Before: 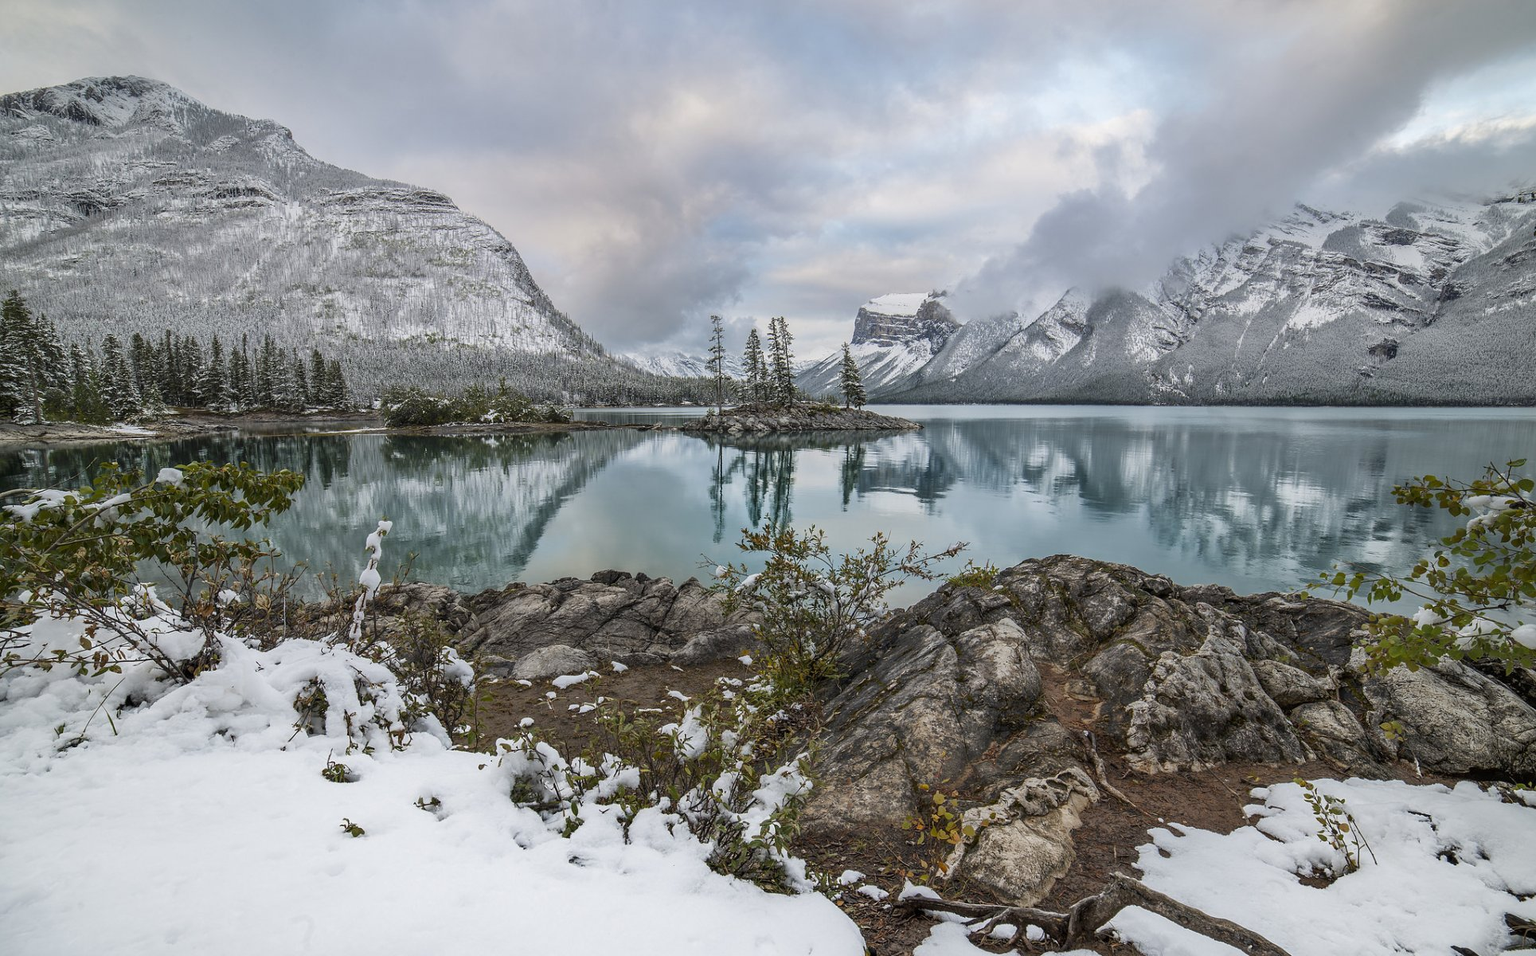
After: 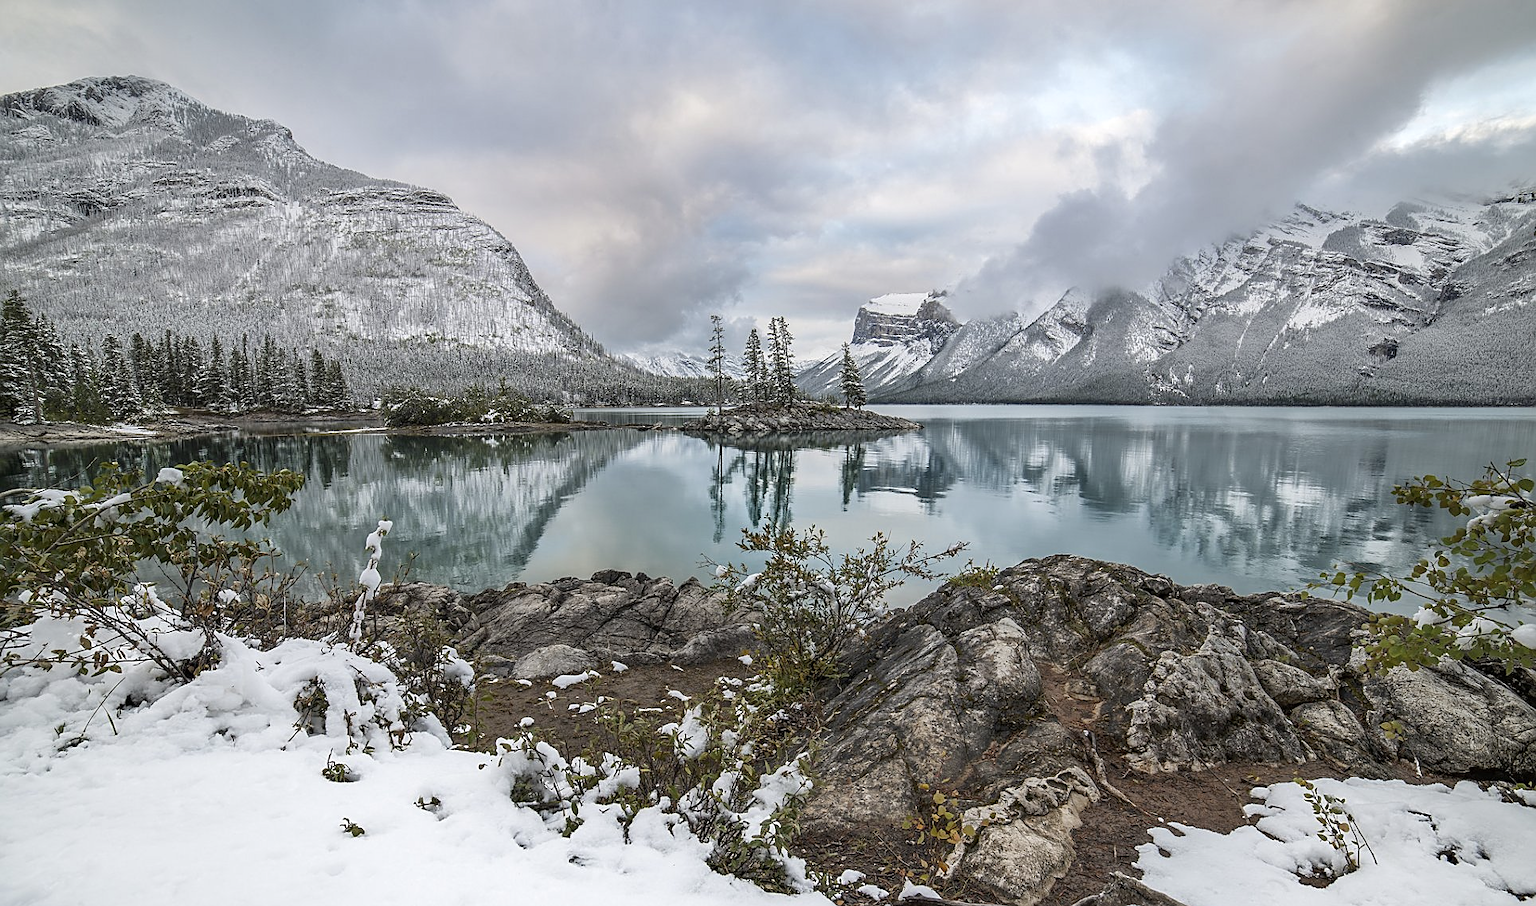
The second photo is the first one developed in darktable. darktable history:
exposure: exposure 0.171 EV, compensate exposure bias true, compensate highlight preservation false
sharpen: on, module defaults
crop and rotate: top 0.006%, bottom 5.158%
contrast brightness saturation: saturation -0.156
